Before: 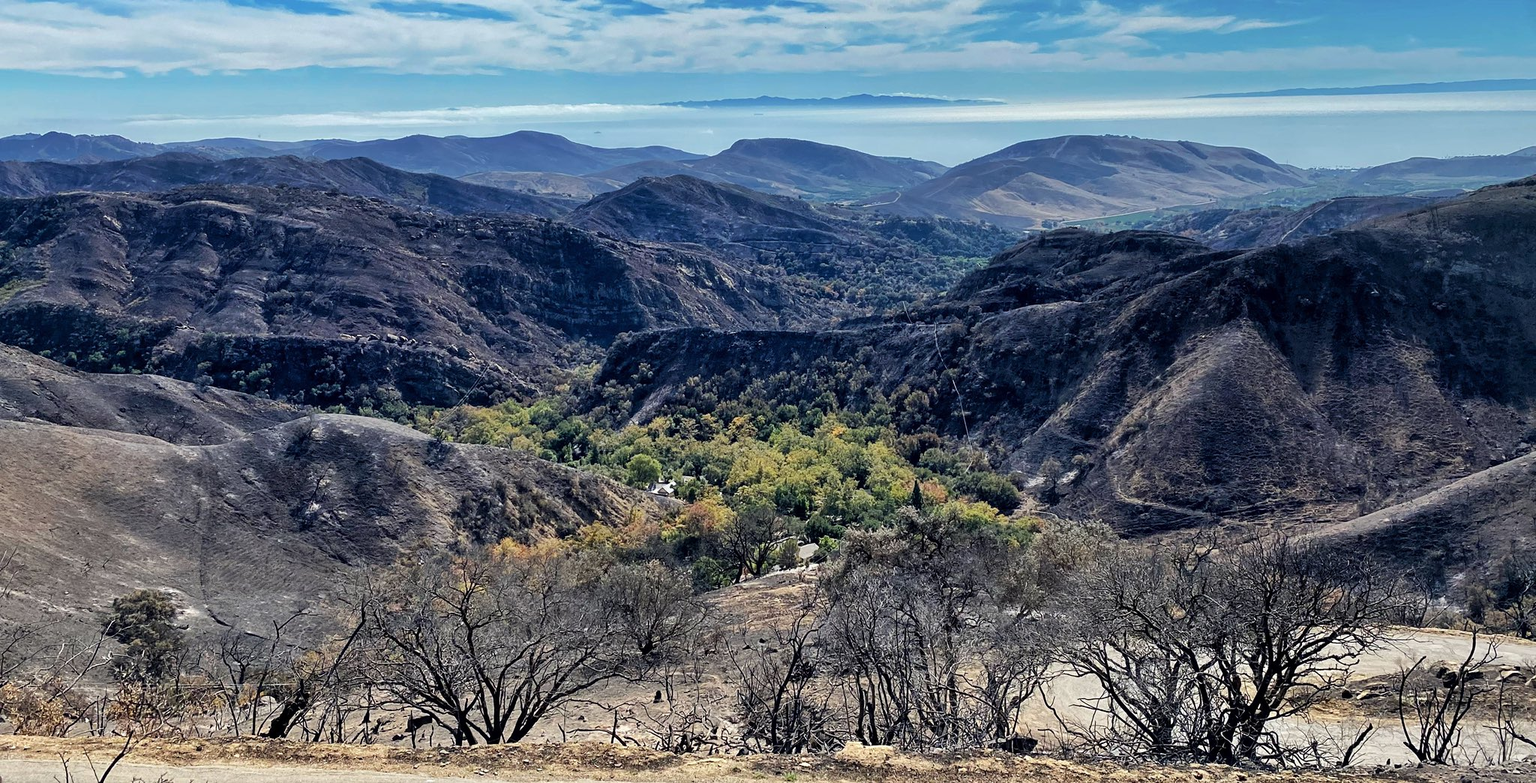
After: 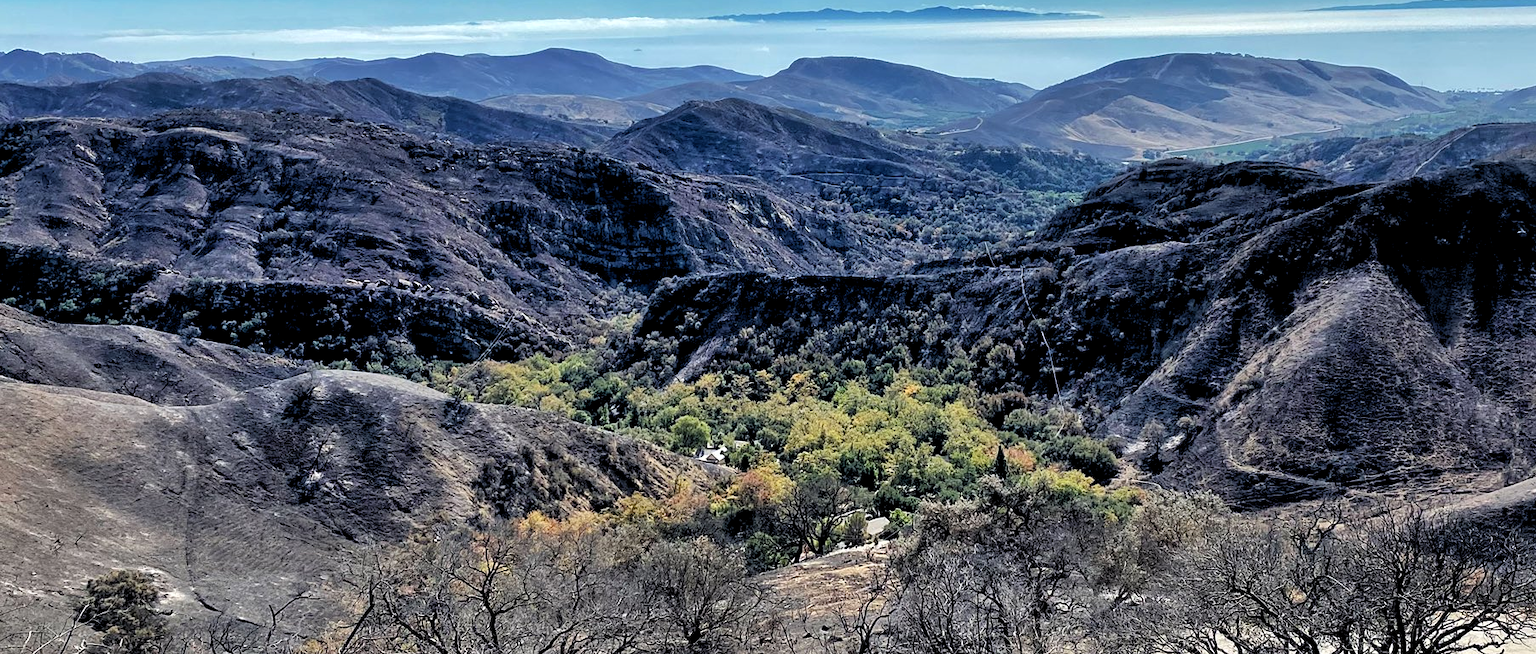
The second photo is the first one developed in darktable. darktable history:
shadows and highlights: shadows 40, highlights -54, highlights color adjustment 46%, low approximation 0.01, soften with gaussian
tone equalizer: on, module defaults
rgb levels: levels [[0.01, 0.419, 0.839], [0, 0.5, 1], [0, 0.5, 1]]
crop and rotate: left 2.425%, top 11.305%, right 9.6%, bottom 15.08%
